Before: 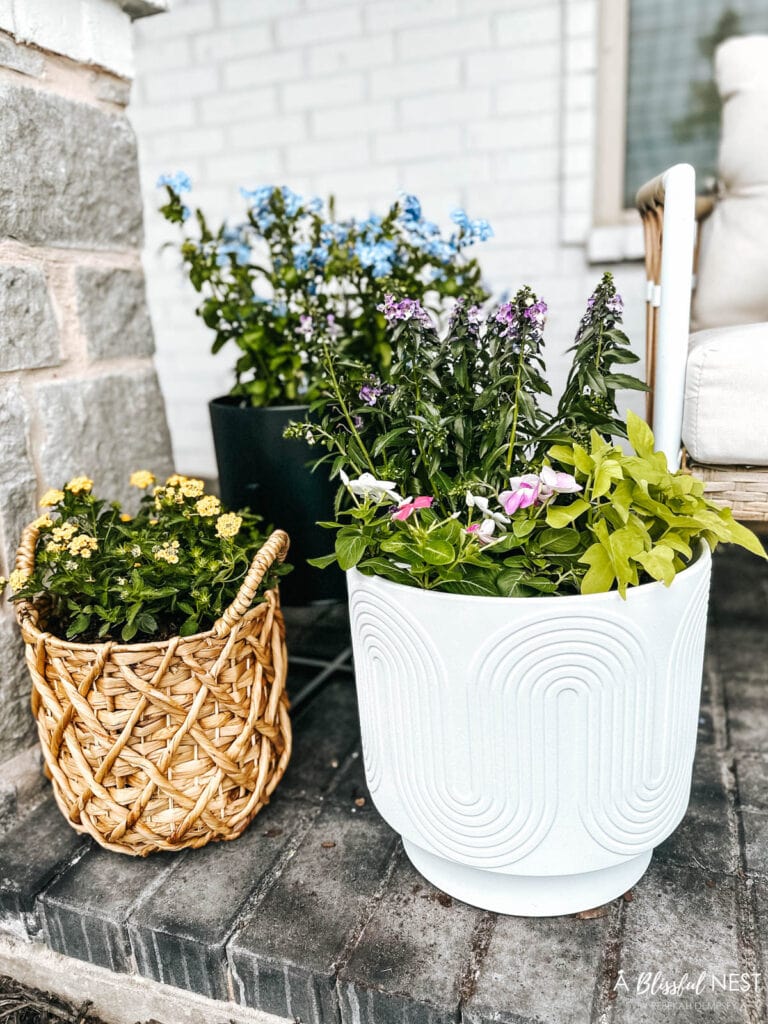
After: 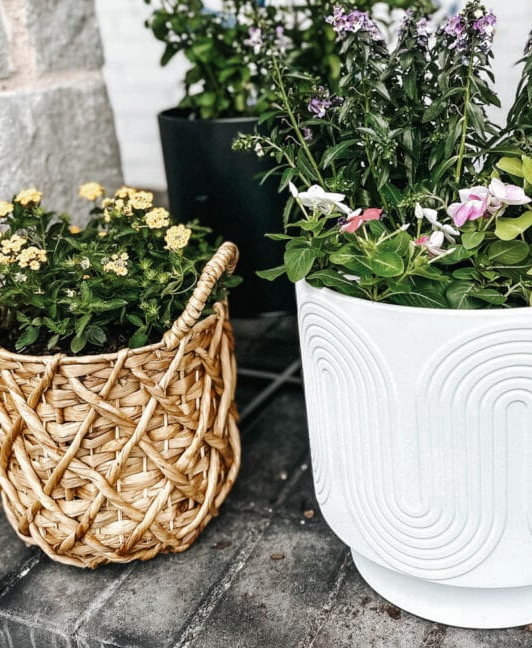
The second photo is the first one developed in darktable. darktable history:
color zones: curves: ch0 [(0, 0.5) (0.125, 0.4) (0.25, 0.5) (0.375, 0.4) (0.5, 0.4) (0.625, 0.35) (0.75, 0.35) (0.875, 0.5)]; ch1 [(0, 0.35) (0.125, 0.45) (0.25, 0.35) (0.375, 0.35) (0.5, 0.35) (0.625, 0.35) (0.75, 0.45) (0.875, 0.35)]; ch2 [(0, 0.6) (0.125, 0.5) (0.25, 0.5) (0.375, 0.6) (0.5, 0.6) (0.625, 0.5) (0.75, 0.5) (0.875, 0.5)]
crop: left 6.725%, top 28.136%, right 23.955%, bottom 8.514%
contrast brightness saturation: contrast -0.01, brightness -0.011, saturation 0.041
tone equalizer: edges refinement/feathering 500, mask exposure compensation -1.57 EV, preserve details no
